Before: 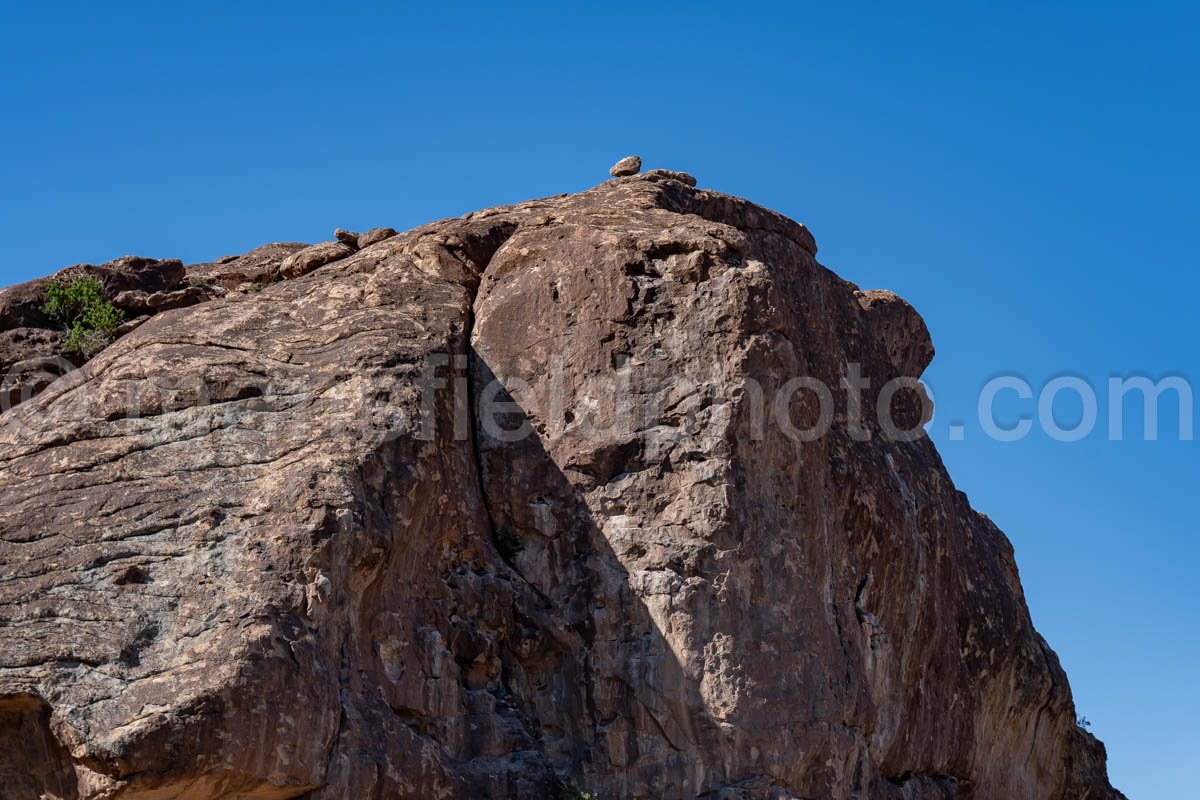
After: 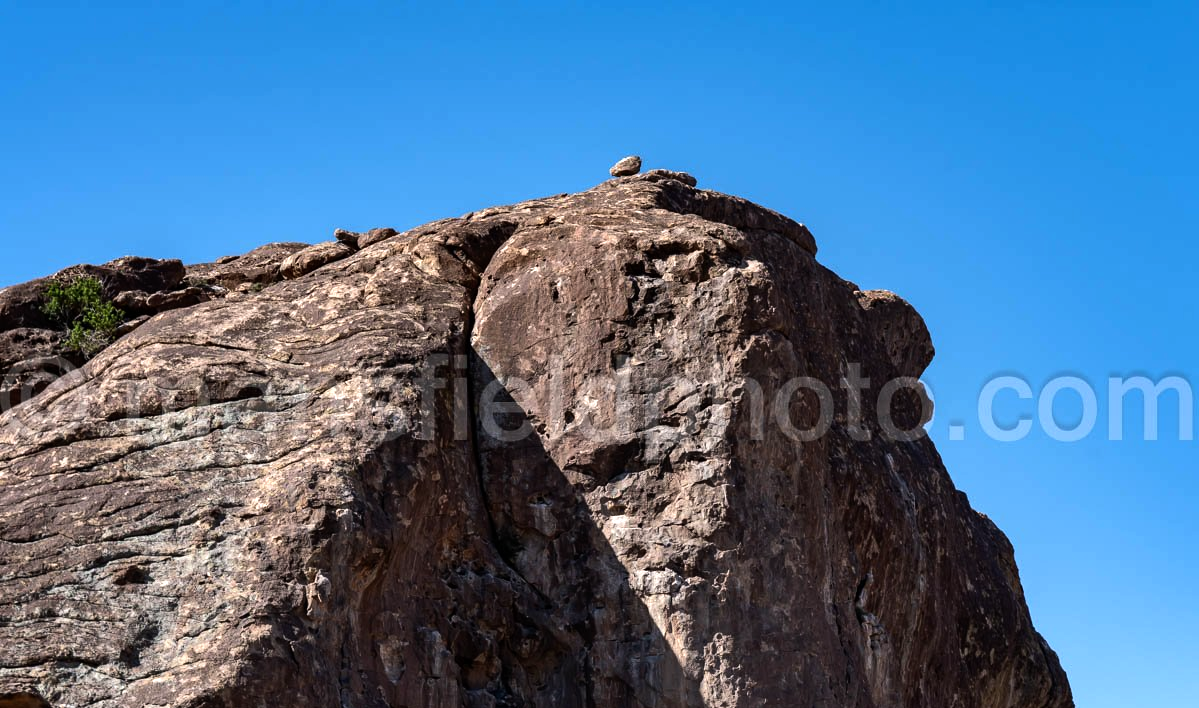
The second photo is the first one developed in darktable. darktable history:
crop and rotate: top 0%, bottom 11.49%
tone equalizer: -8 EV -0.75 EV, -7 EV -0.7 EV, -6 EV -0.6 EV, -5 EV -0.4 EV, -3 EV 0.4 EV, -2 EV 0.6 EV, -1 EV 0.7 EV, +0 EV 0.75 EV, edges refinement/feathering 500, mask exposure compensation -1.57 EV, preserve details no
